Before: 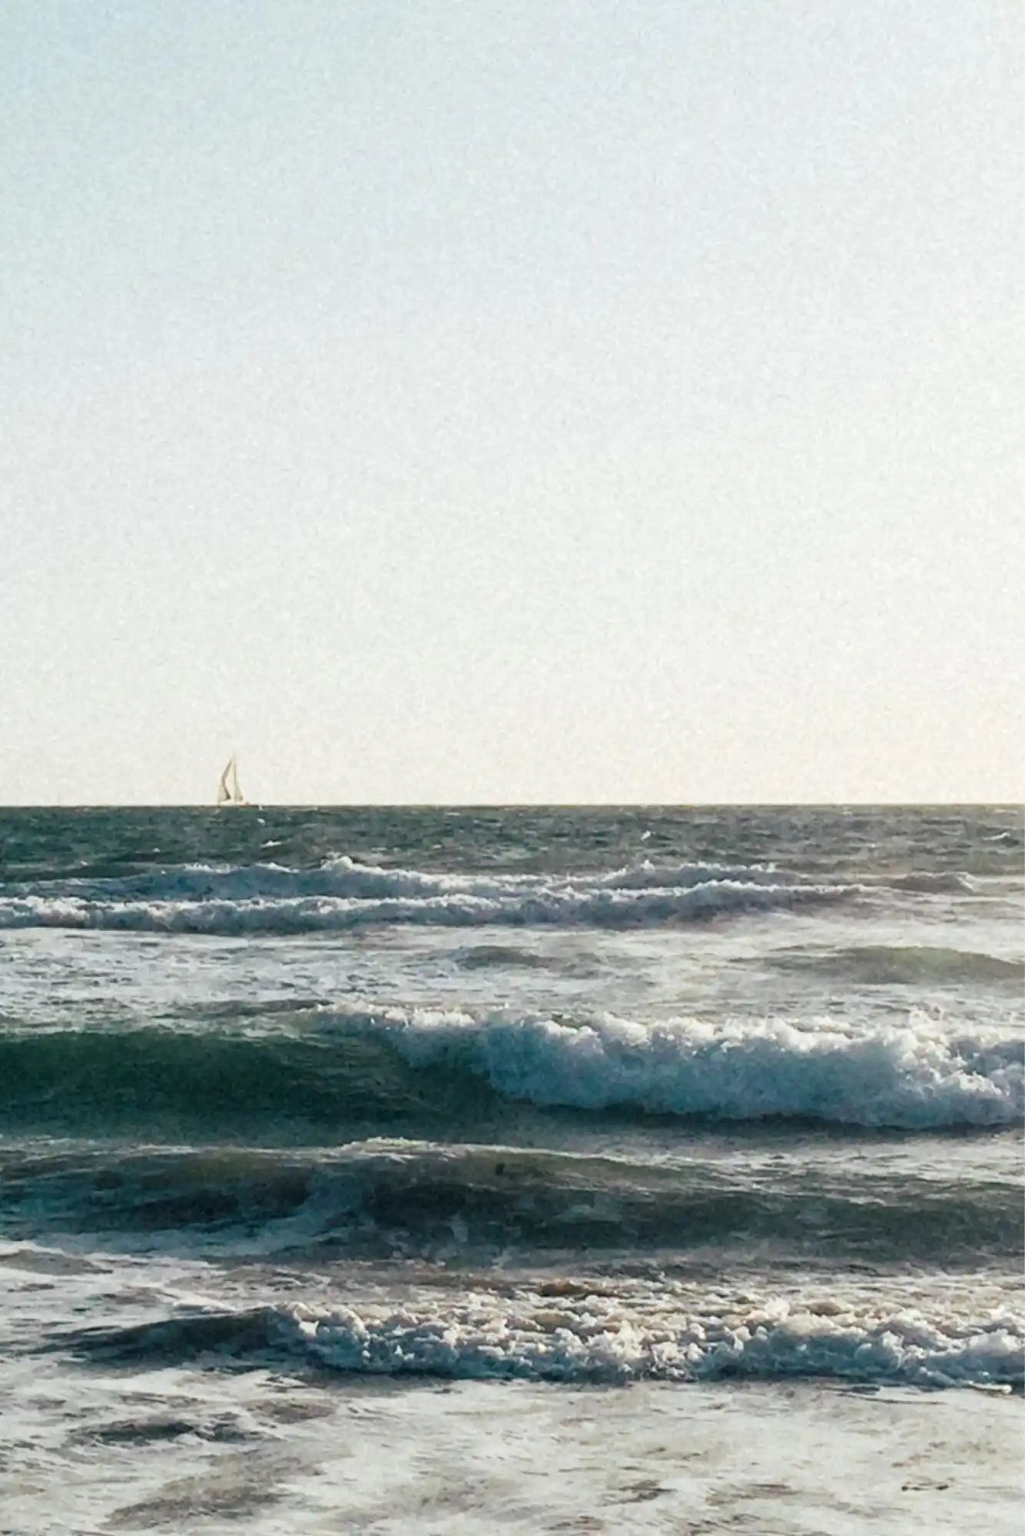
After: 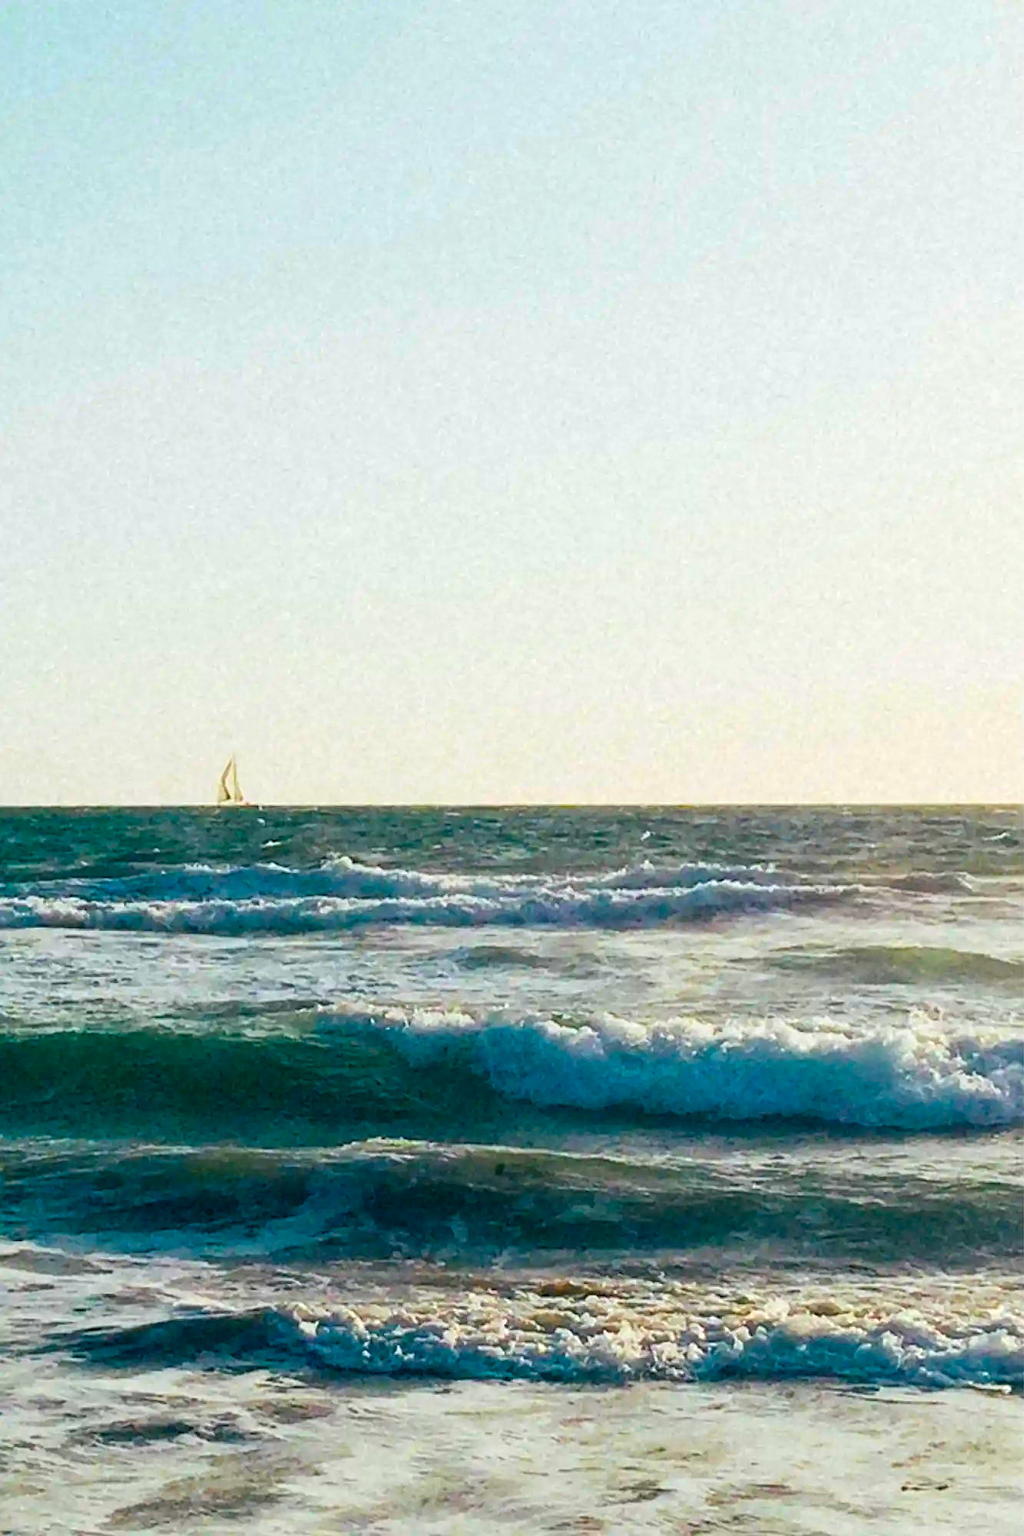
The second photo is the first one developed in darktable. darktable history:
sharpen: on, module defaults
color balance rgb: linear chroma grading › global chroma 42%, perceptual saturation grading › global saturation 42%, global vibrance 33%
